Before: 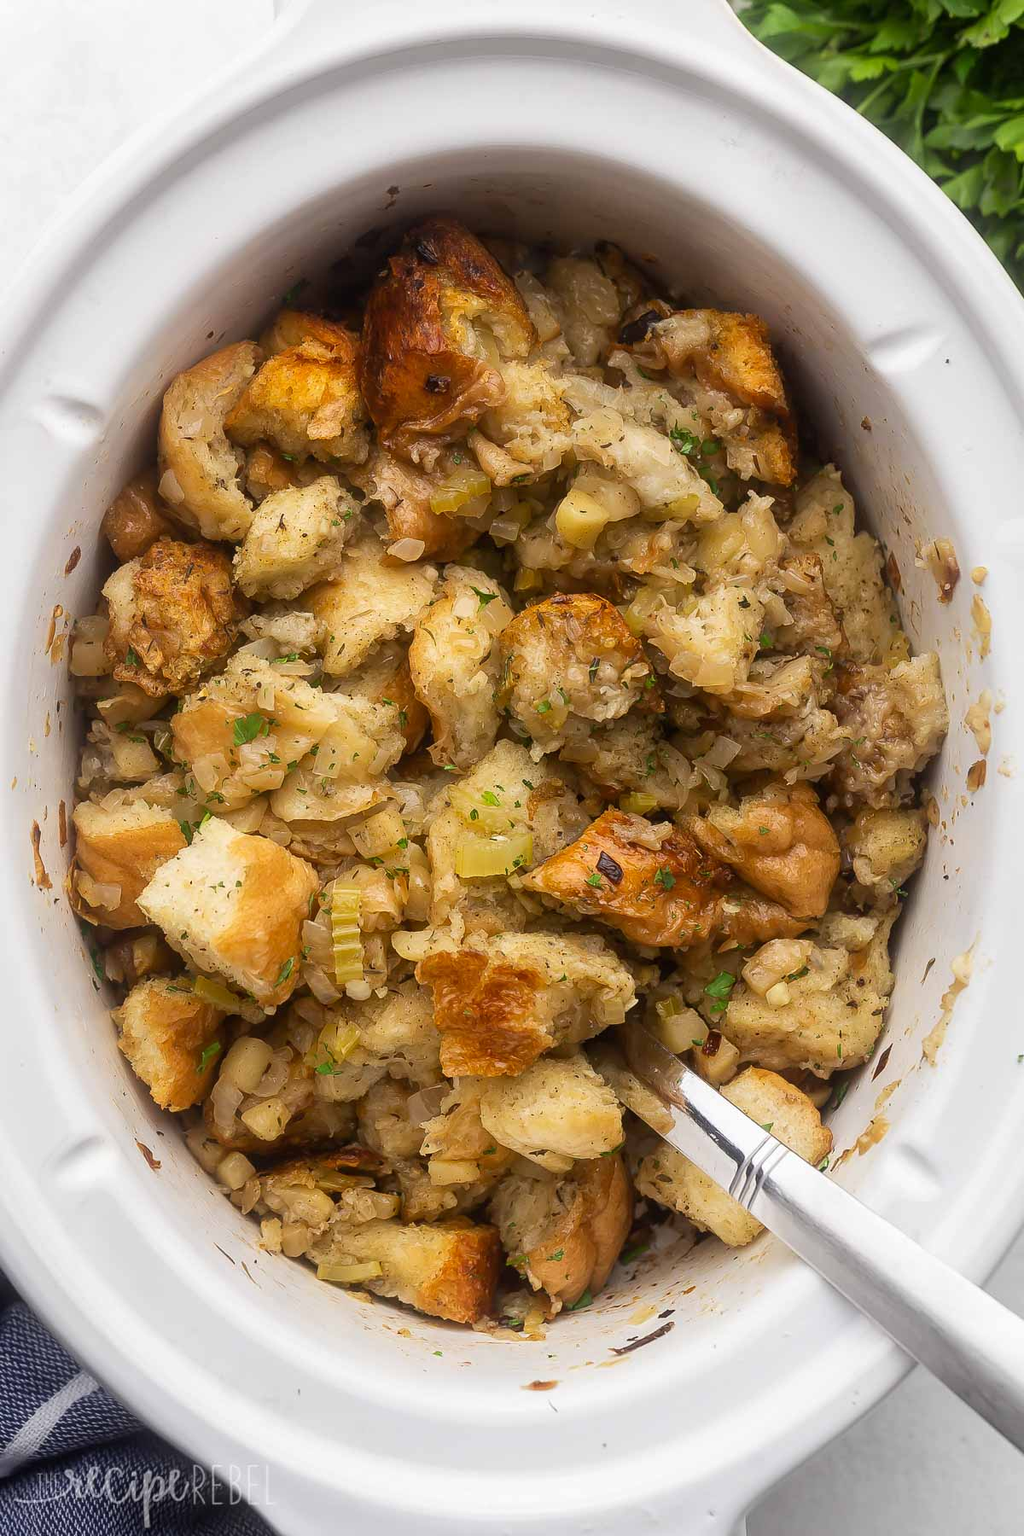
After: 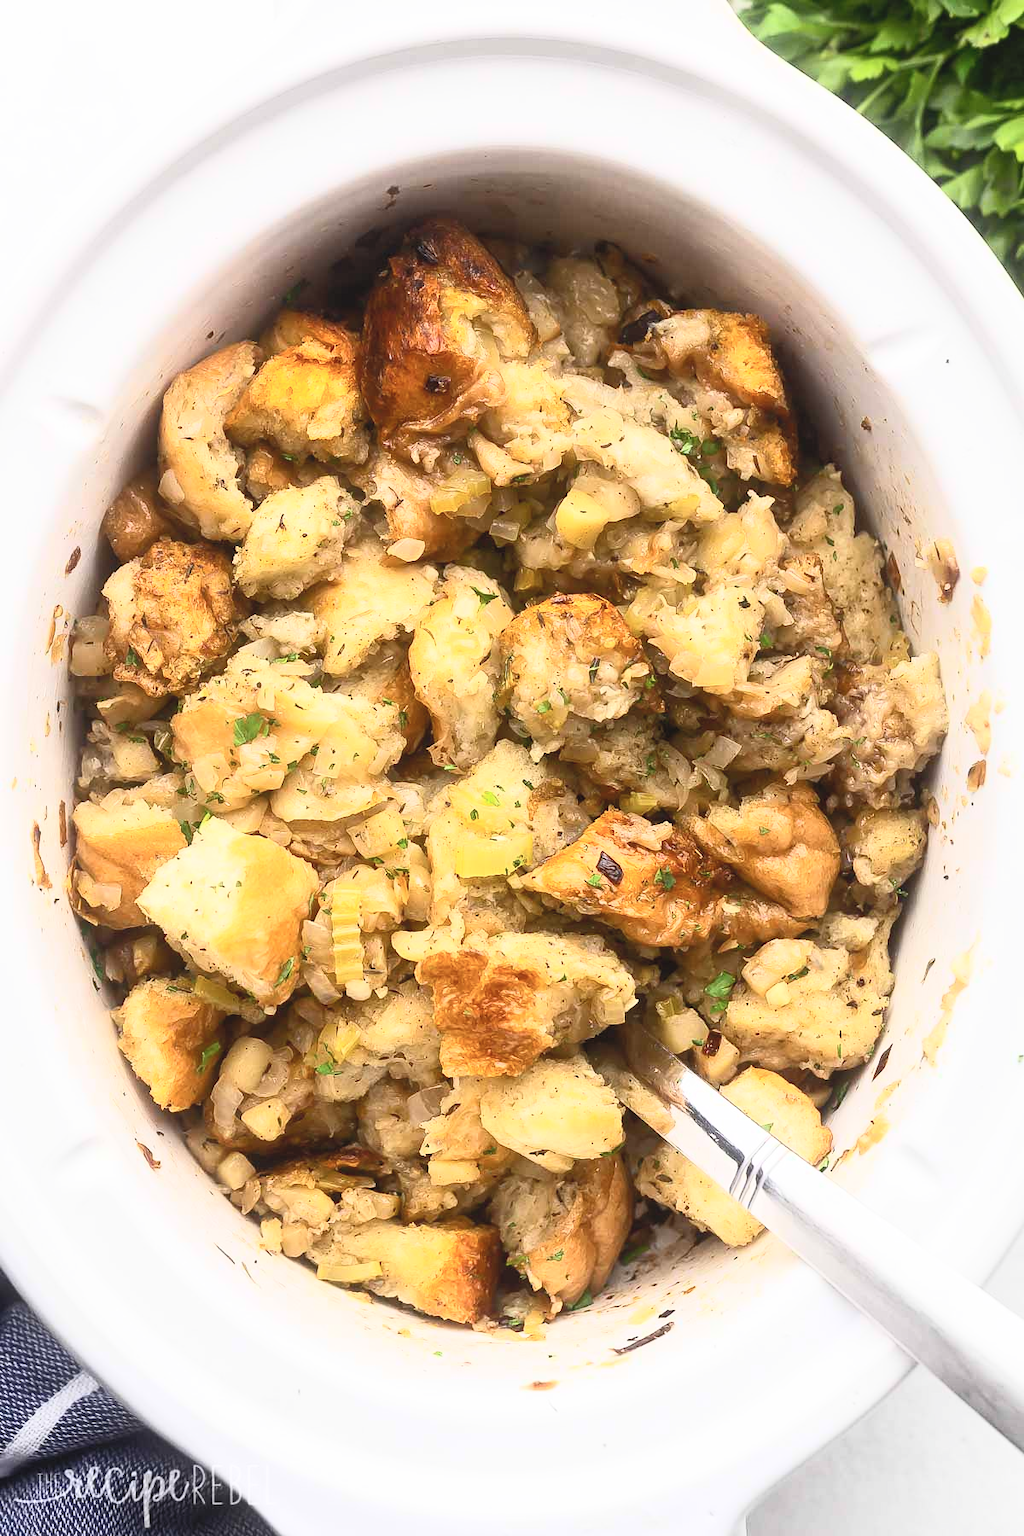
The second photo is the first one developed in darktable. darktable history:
color correction: highlights b* -0.059, saturation 1.35
contrast brightness saturation: contrast 0.434, brightness 0.548, saturation -0.192
